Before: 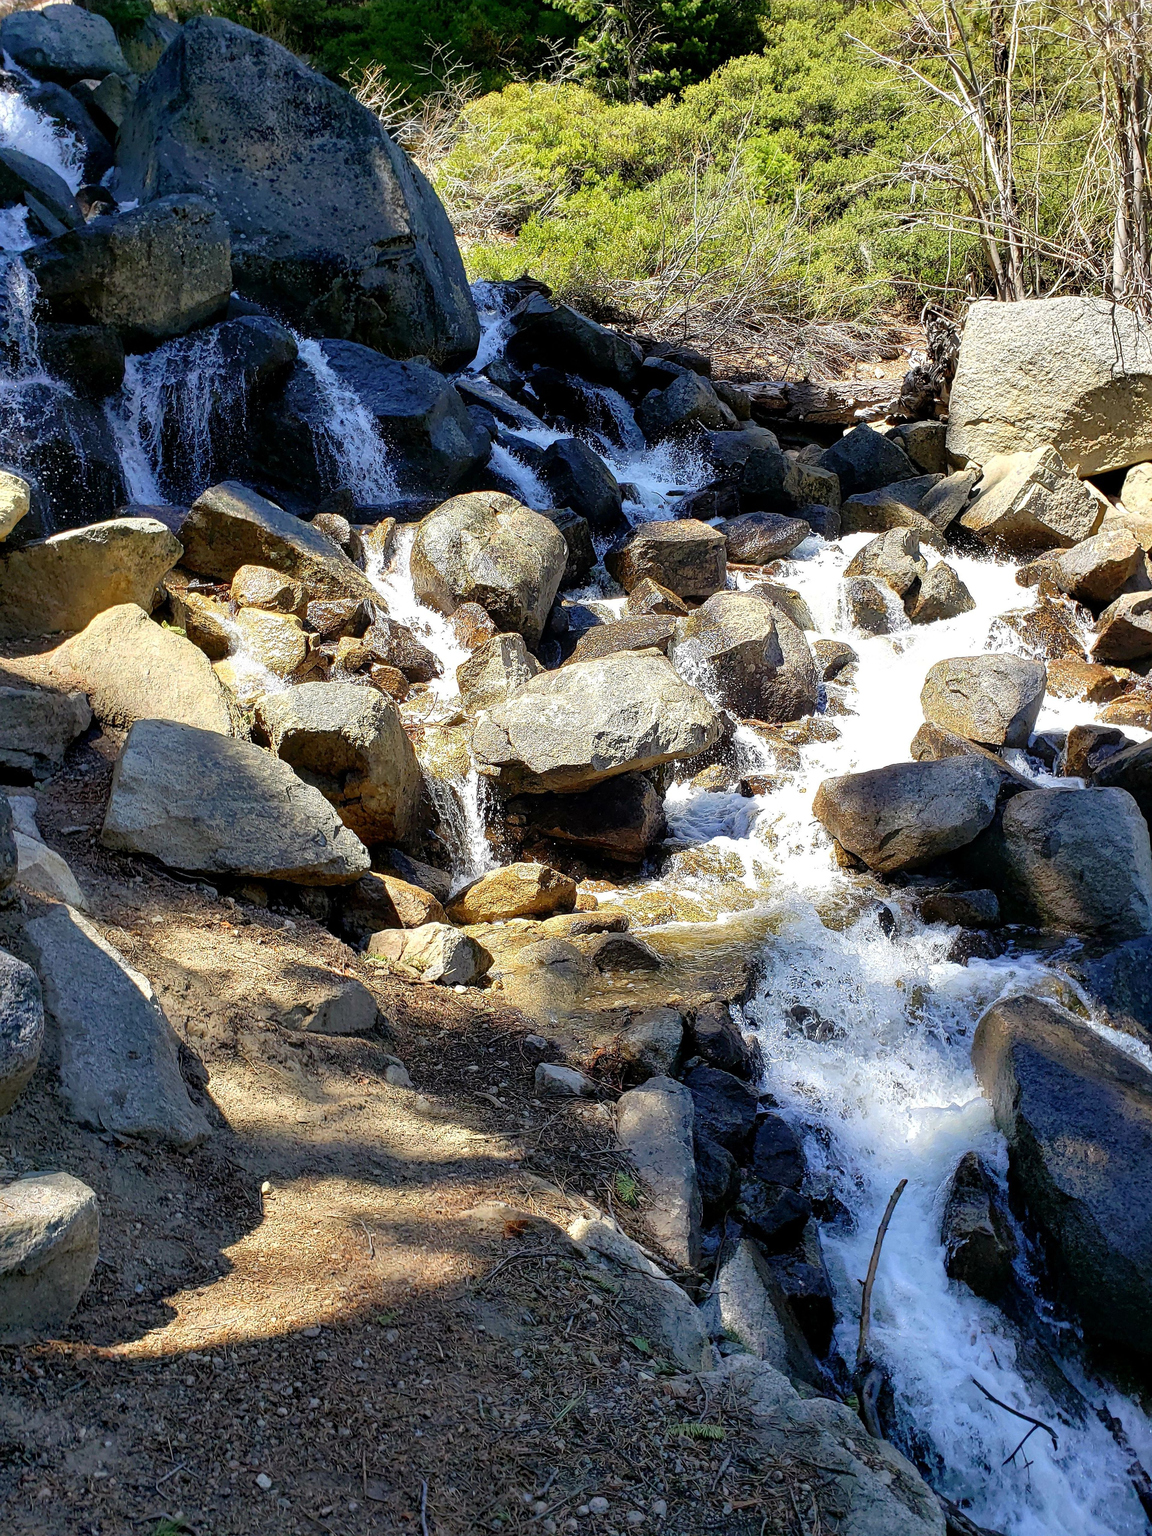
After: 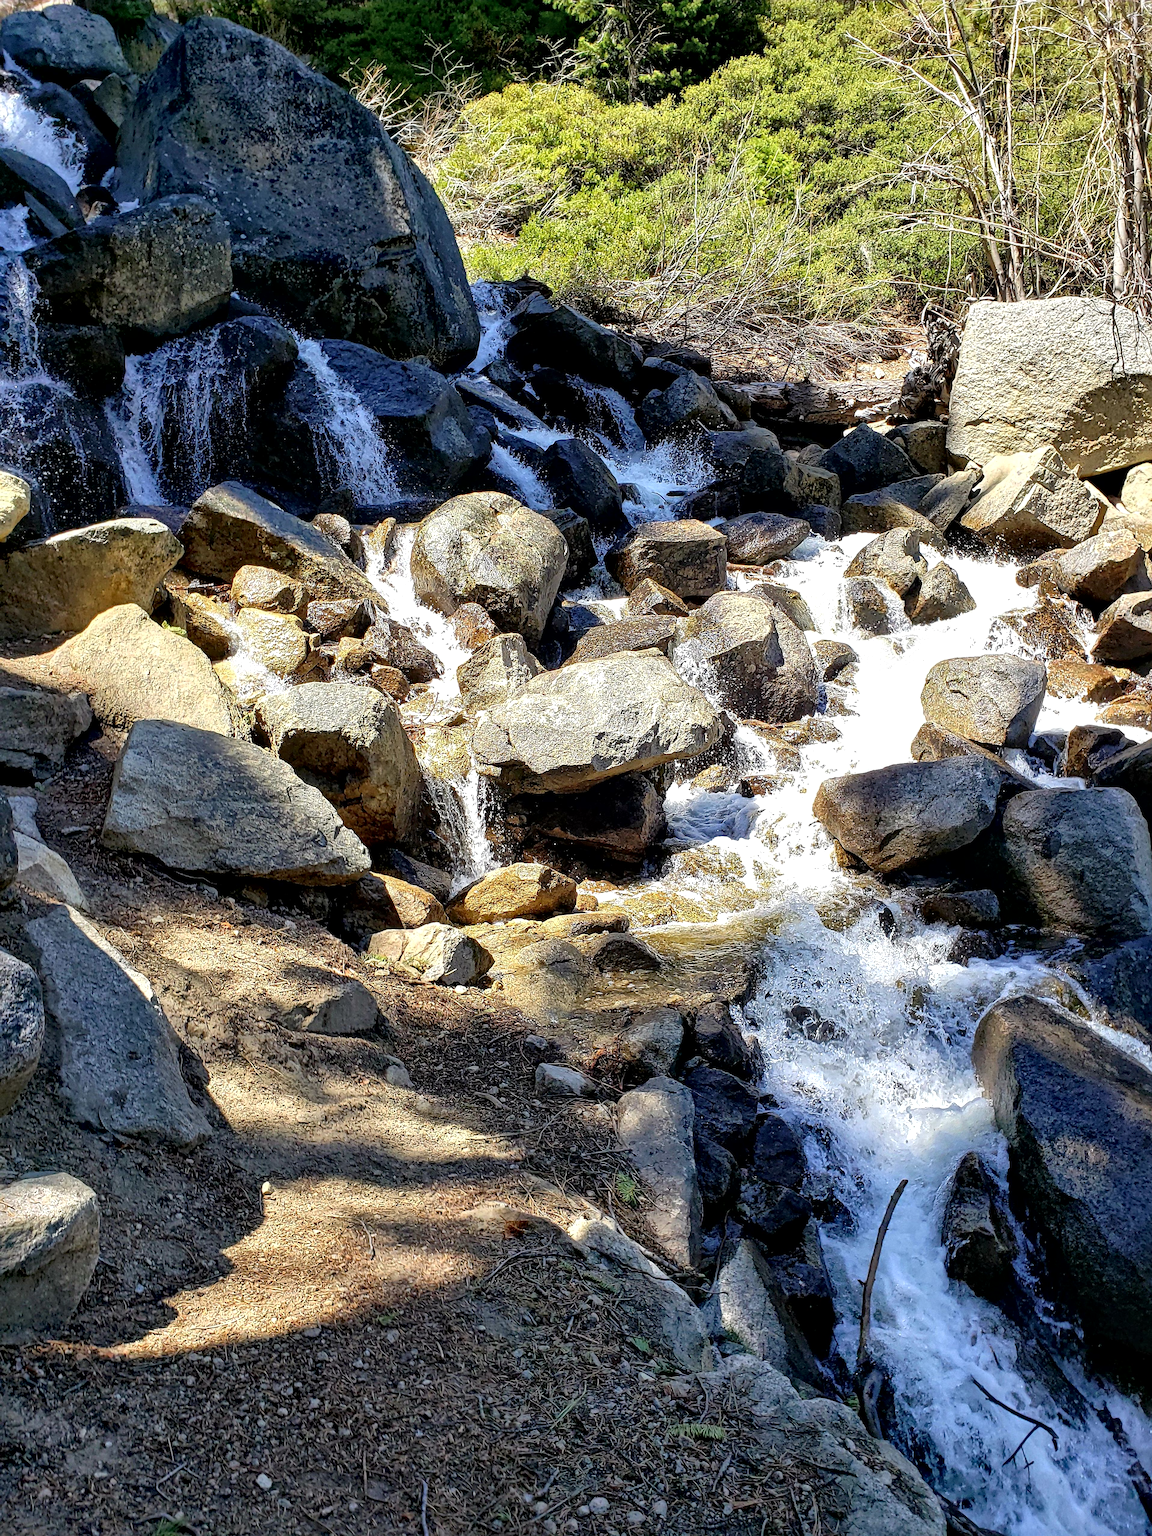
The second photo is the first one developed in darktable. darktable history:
local contrast: mode bilateral grid, contrast 20, coarseness 49, detail 171%, midtone range 0.2
